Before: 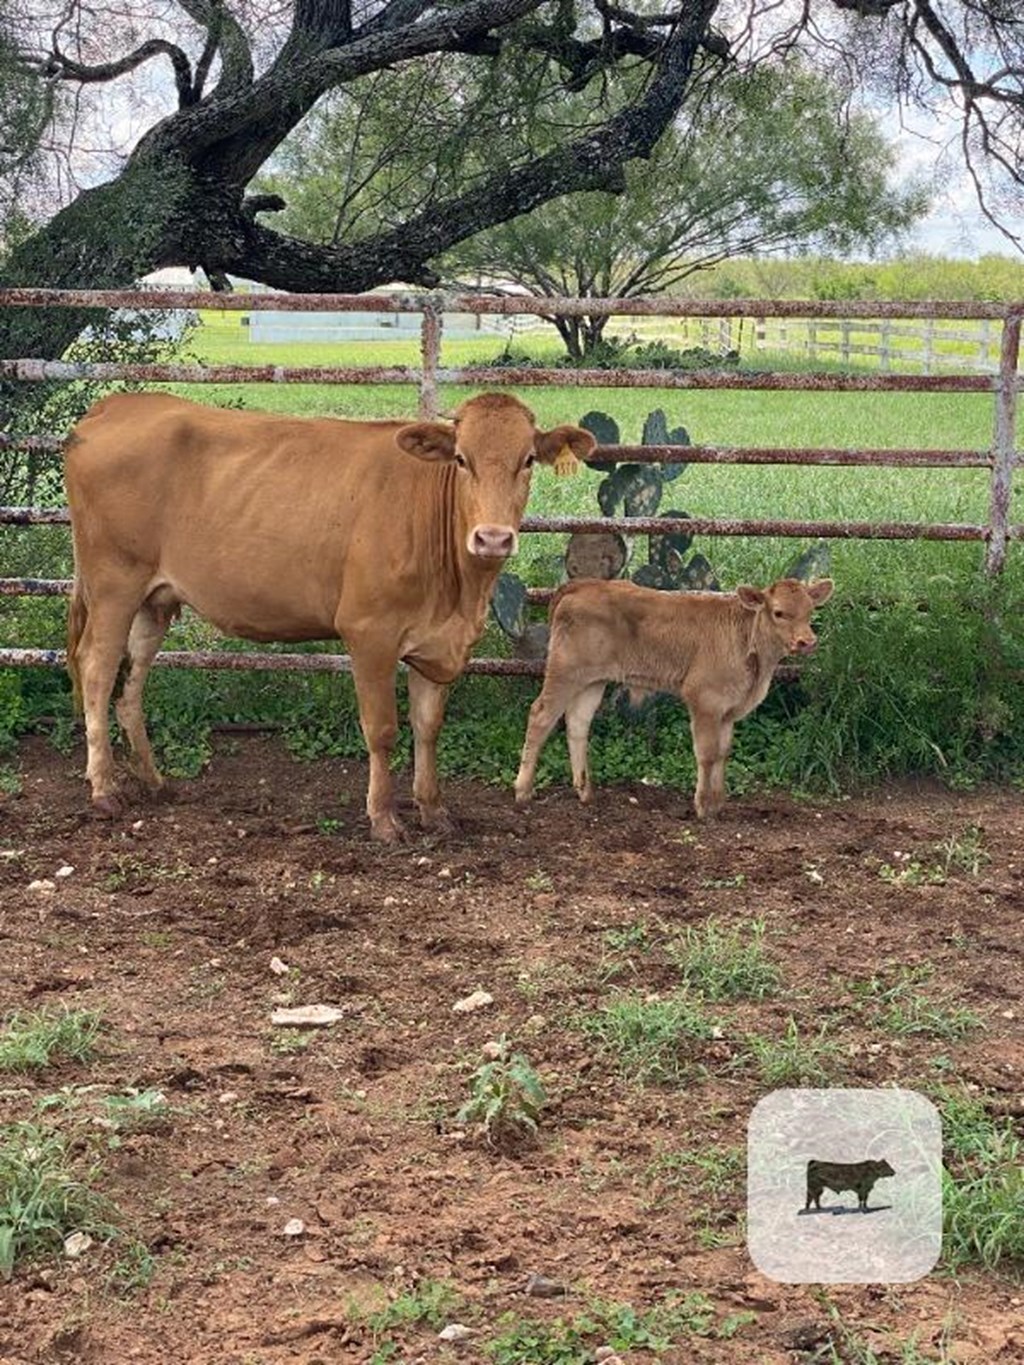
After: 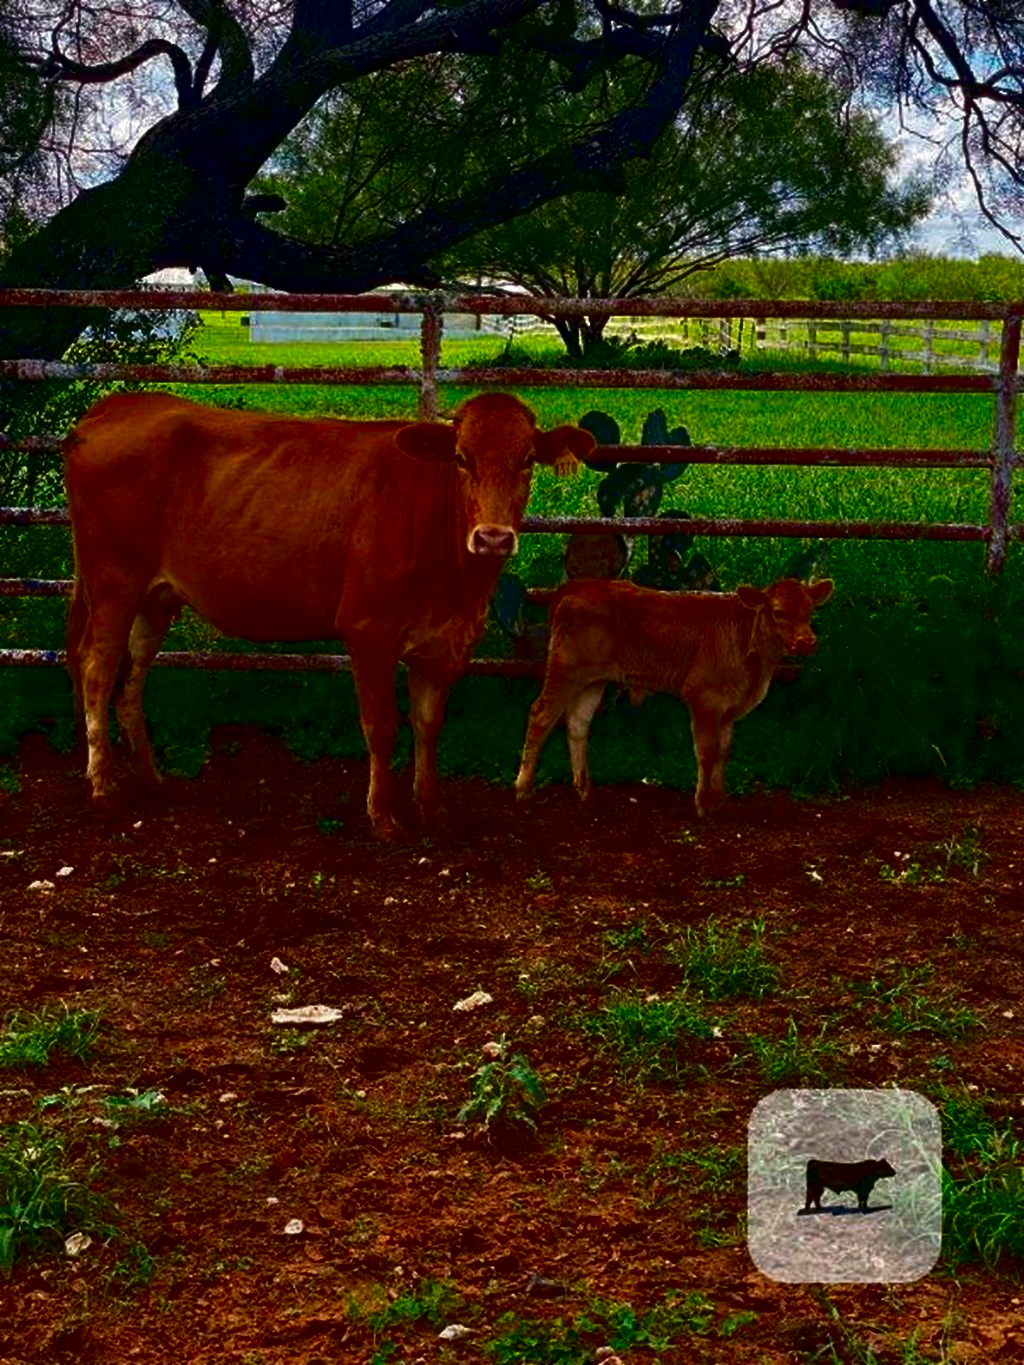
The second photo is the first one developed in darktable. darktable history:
tone equalizer: on, module defaults
contrast brightness saturation: brightness -0.993, saturation 0.997
